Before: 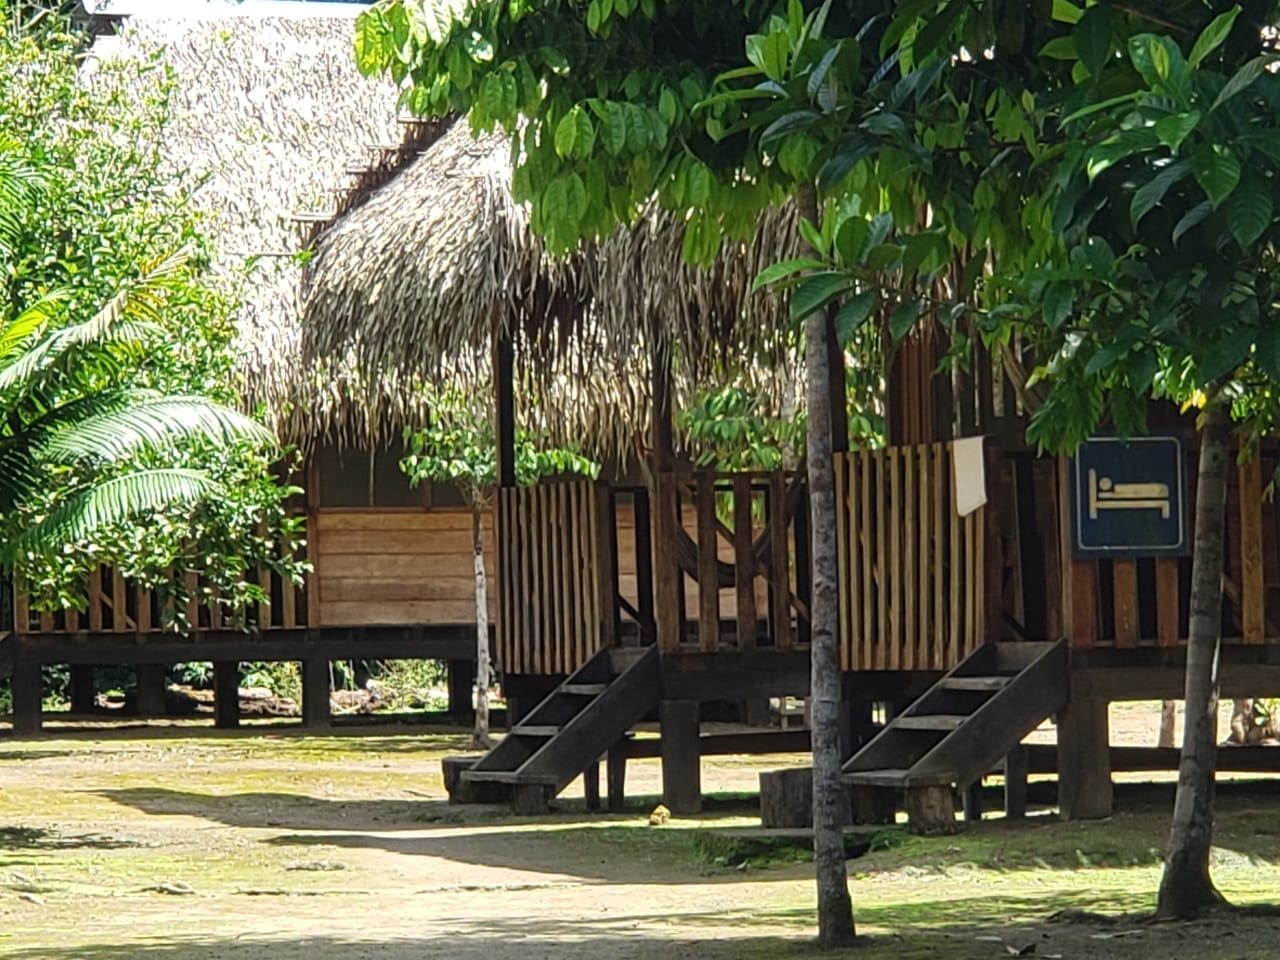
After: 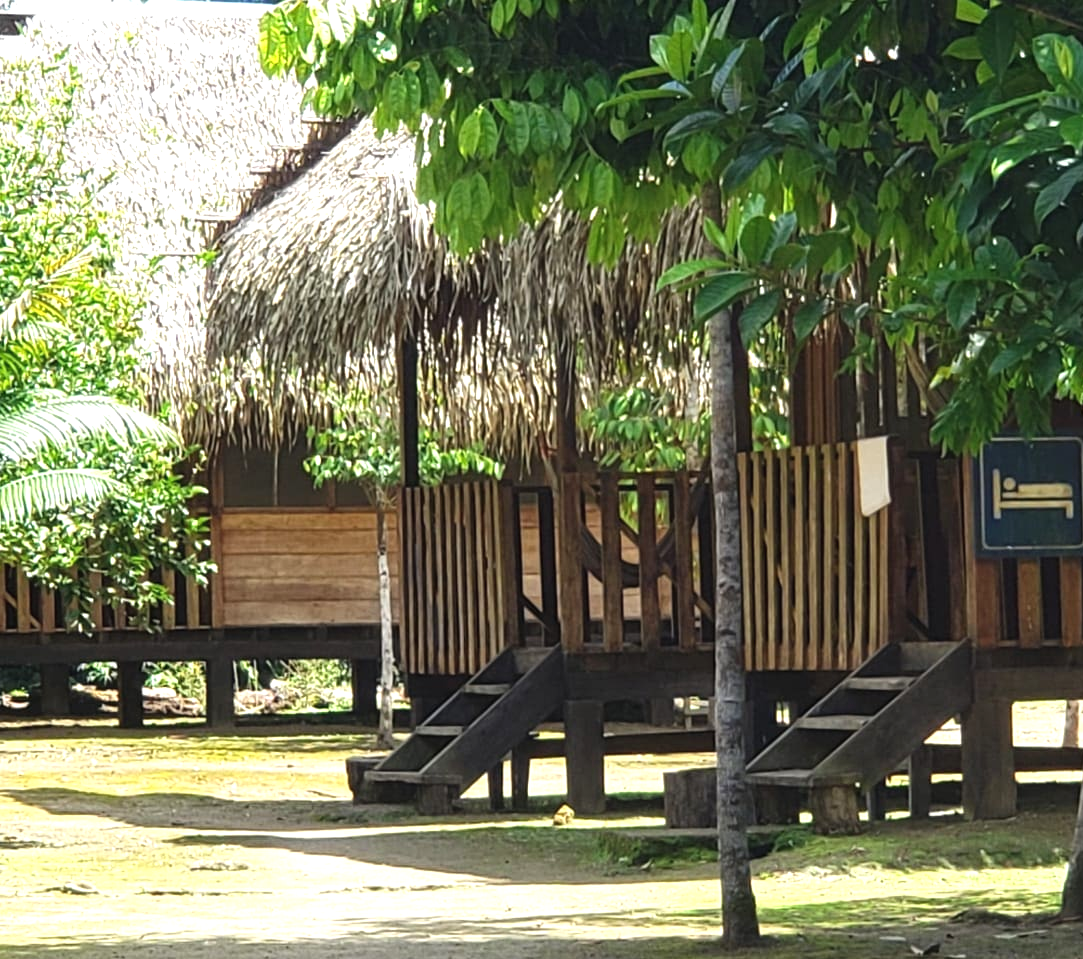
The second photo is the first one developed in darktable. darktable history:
crop: left 7.52%, right 7.867%
exposure: black level correction -0.002, exposure 0.538 EV, compensate exposure bias true, compensate highlight preservation false
